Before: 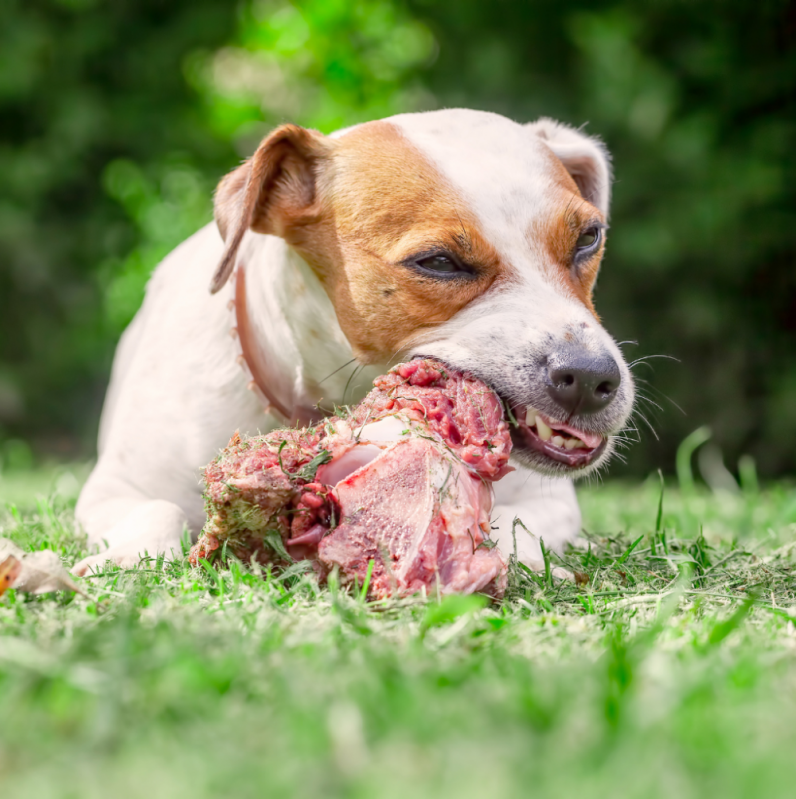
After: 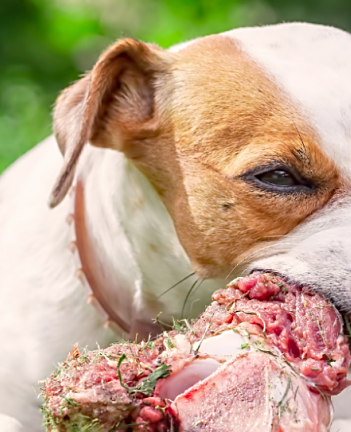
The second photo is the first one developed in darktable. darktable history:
crop: left 20.31%, top 10.781%, right 35.588%, bottom 34.711%
sharpen: on, module defaults
